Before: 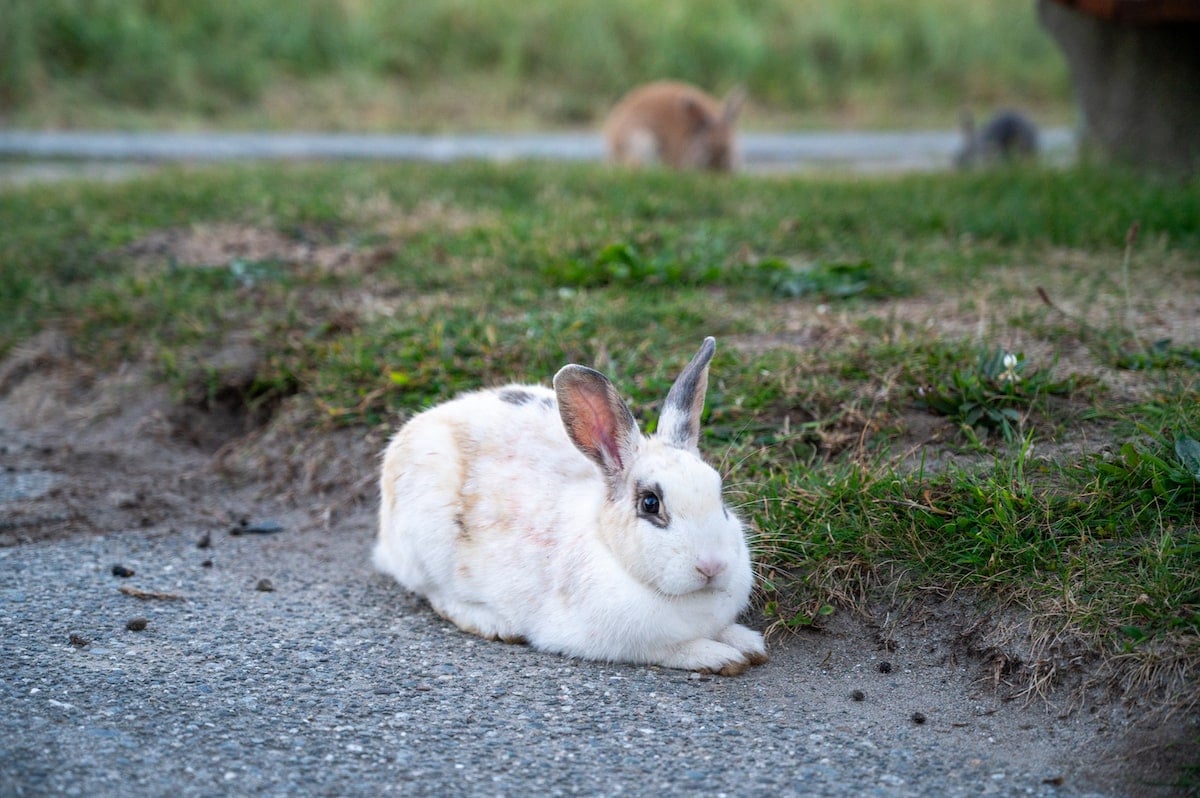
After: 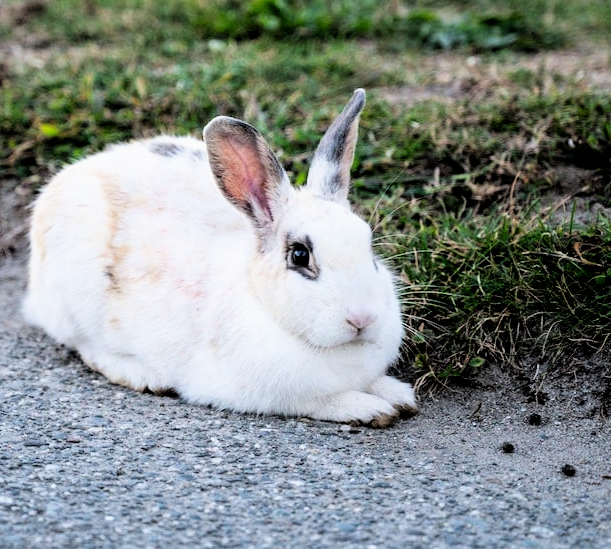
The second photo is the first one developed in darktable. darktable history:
filmic rgb: black relative exposure -3.86 EV, white relative exposure 3.48 EV, hardness 2.63, contrast 1.103
tone equalizer: -8 EV -0.75 EV, -7 EV -0.7 EV, -6 EV -0.6 EV, -5 EV -0.4 EV, -3 EV 0.4 EV, -2 EV 0.6 EV, -1 EV 0.7 EV, +0 EV 0.75 EV, edges refinement/feathering 500, mask exposure compensation -1.57 EV, preserve details no
crop and rotate: left 29.237%, top 31.152%, right 19.807%
